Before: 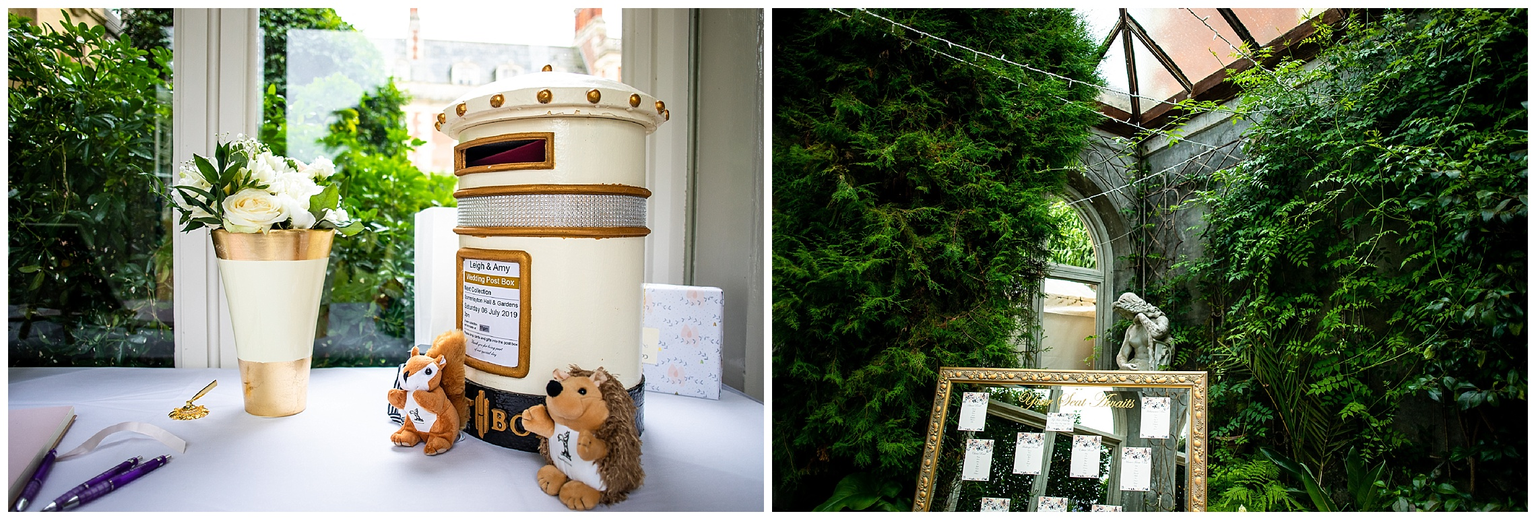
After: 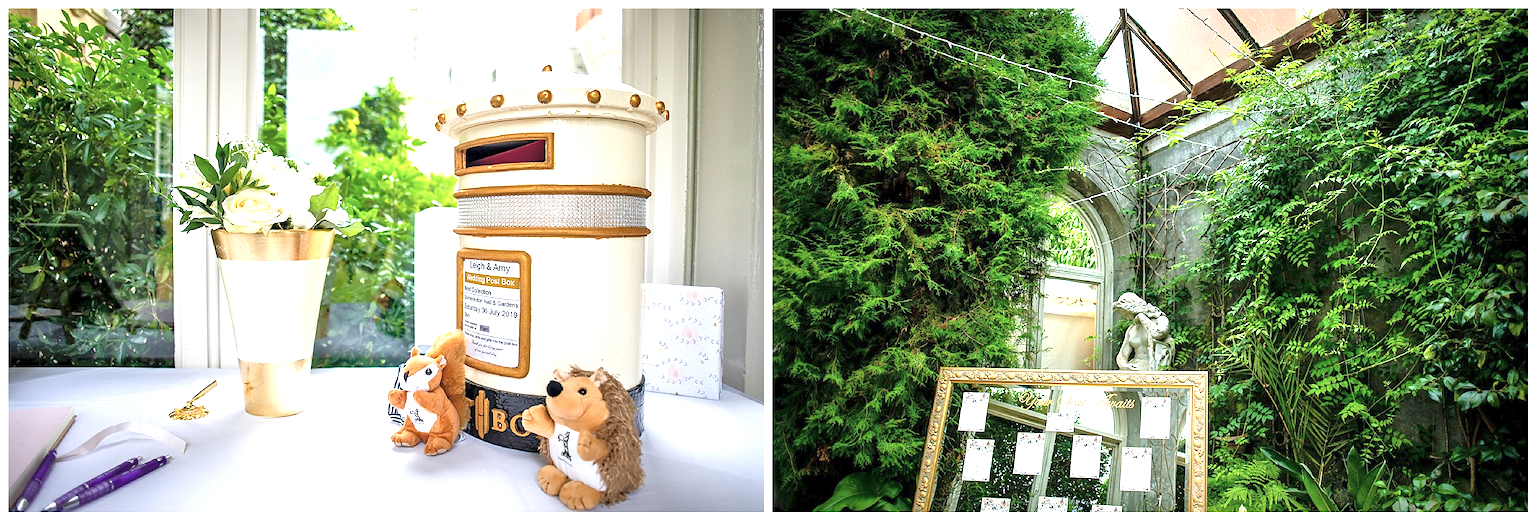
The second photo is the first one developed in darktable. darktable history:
exposure: exposure 0.662 EV, compensate exposure bias true, compensate highlight preservation false
color correction: highlights b* -0.031, saturation 0.843
tone equalizer: -8 EV 1.96 EV, -7 EV 1.99 EV, -6 EV 1.98 EV, -5 EV 1.99 EV, -4 EV 1.98 EV, -3 EV 1.49 EV, -2 EV 0.977 EV, -1 EV 0.498 EV, mask exposure compensation -0.503 EV
